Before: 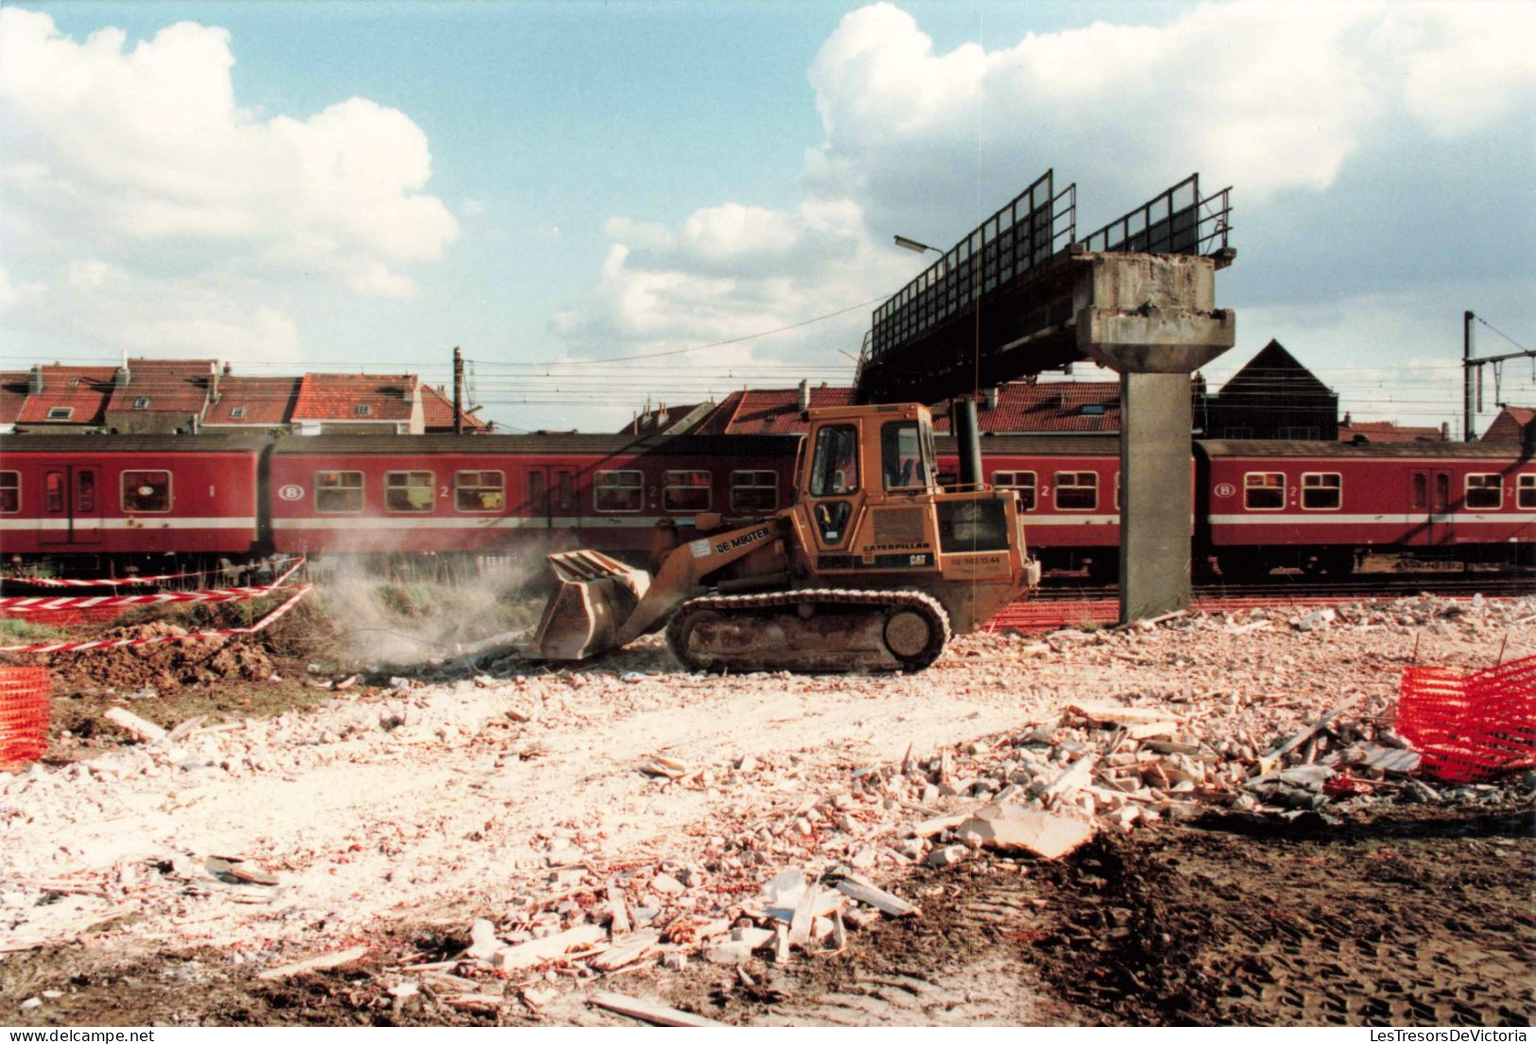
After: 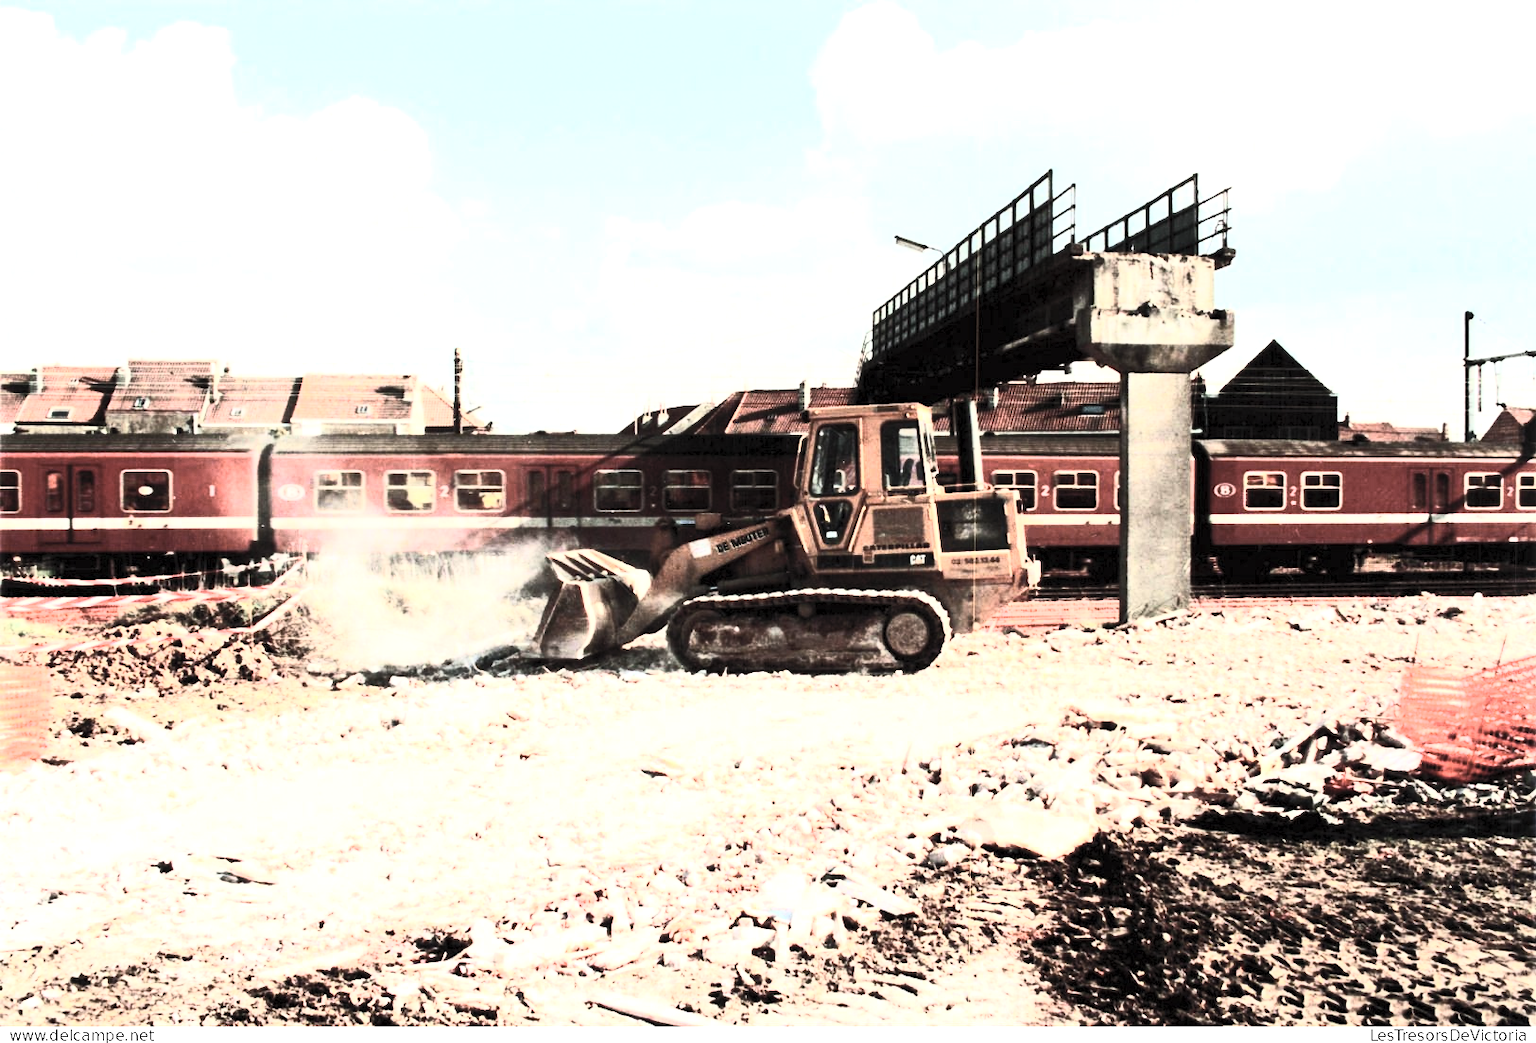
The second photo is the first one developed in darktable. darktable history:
contrast brightness saturation: contrast 0.57, brightness 0.57, saturation -0.34
exposure: black level correction 0.001, exposure 0.5 EV, compensate exposure bias true, compensate highlight preservation false
tone equalizer: -8 EV -1.08 EV, -7 EV -1.01 EV, -6 EV -0.867 EV, -5 EV -0.578 EV, -3 EV 0.578 EV, -2 EV 0.867 EV, -1 EV 1.01 EV, +0 EV 1.08 EV, edges refinement/feathering 500, mask exposure compensation -1.57 EV, preserve details no
